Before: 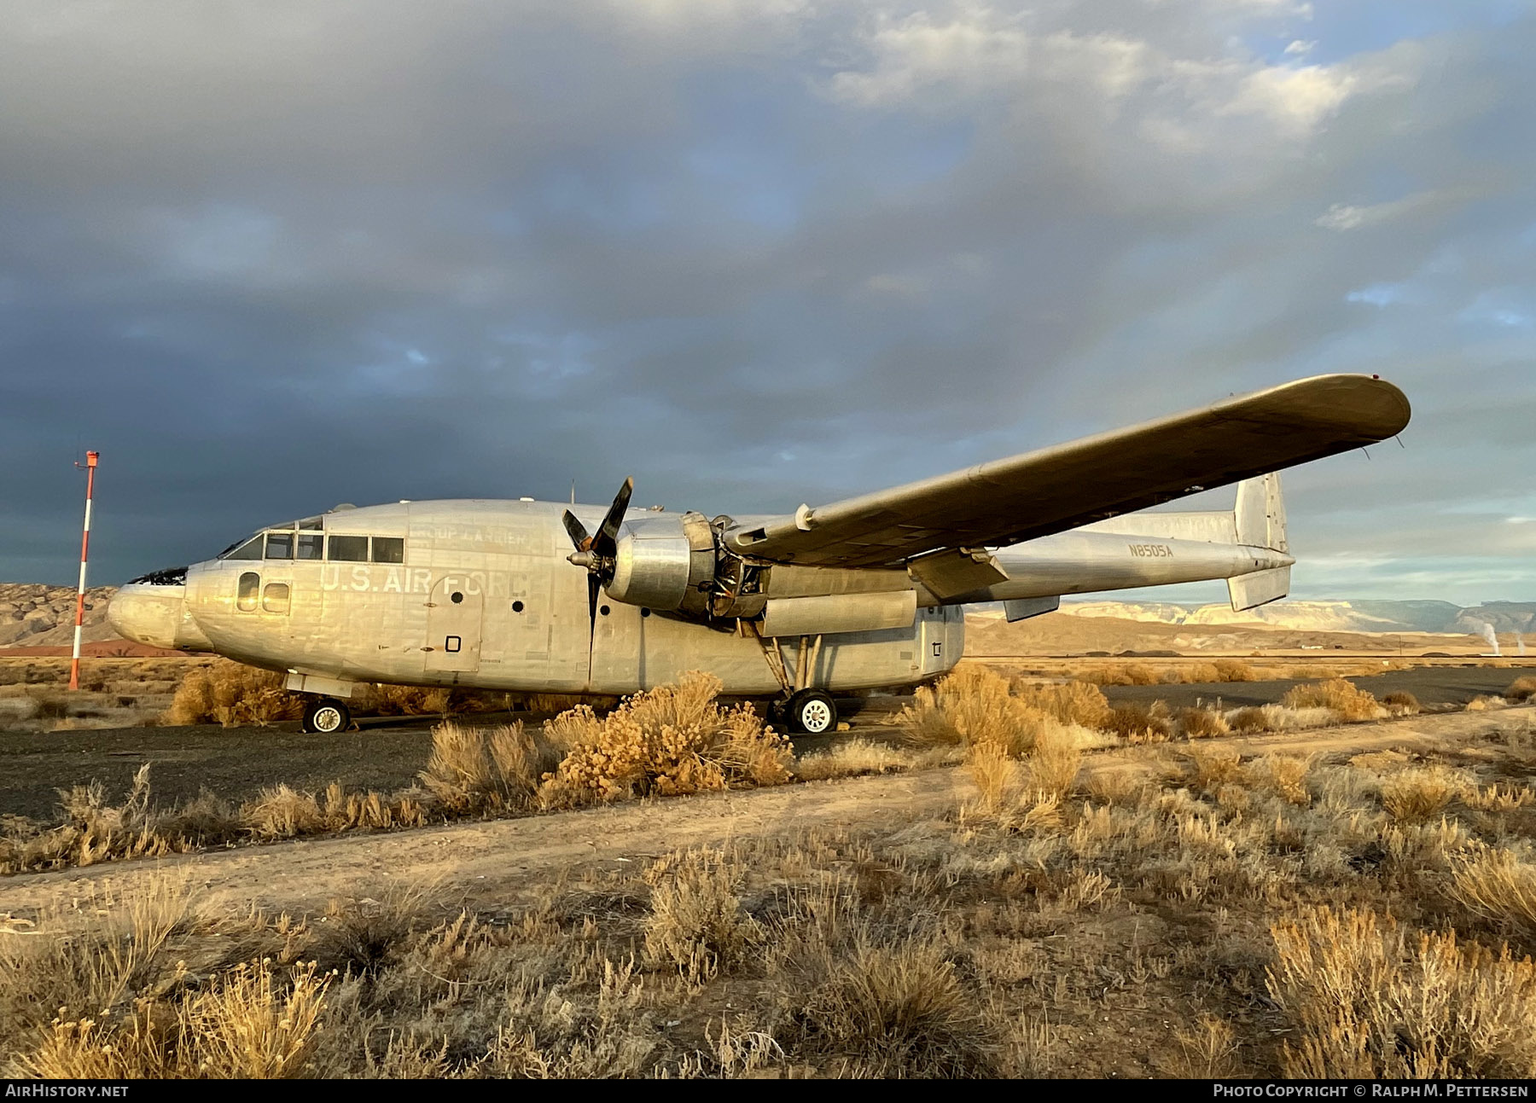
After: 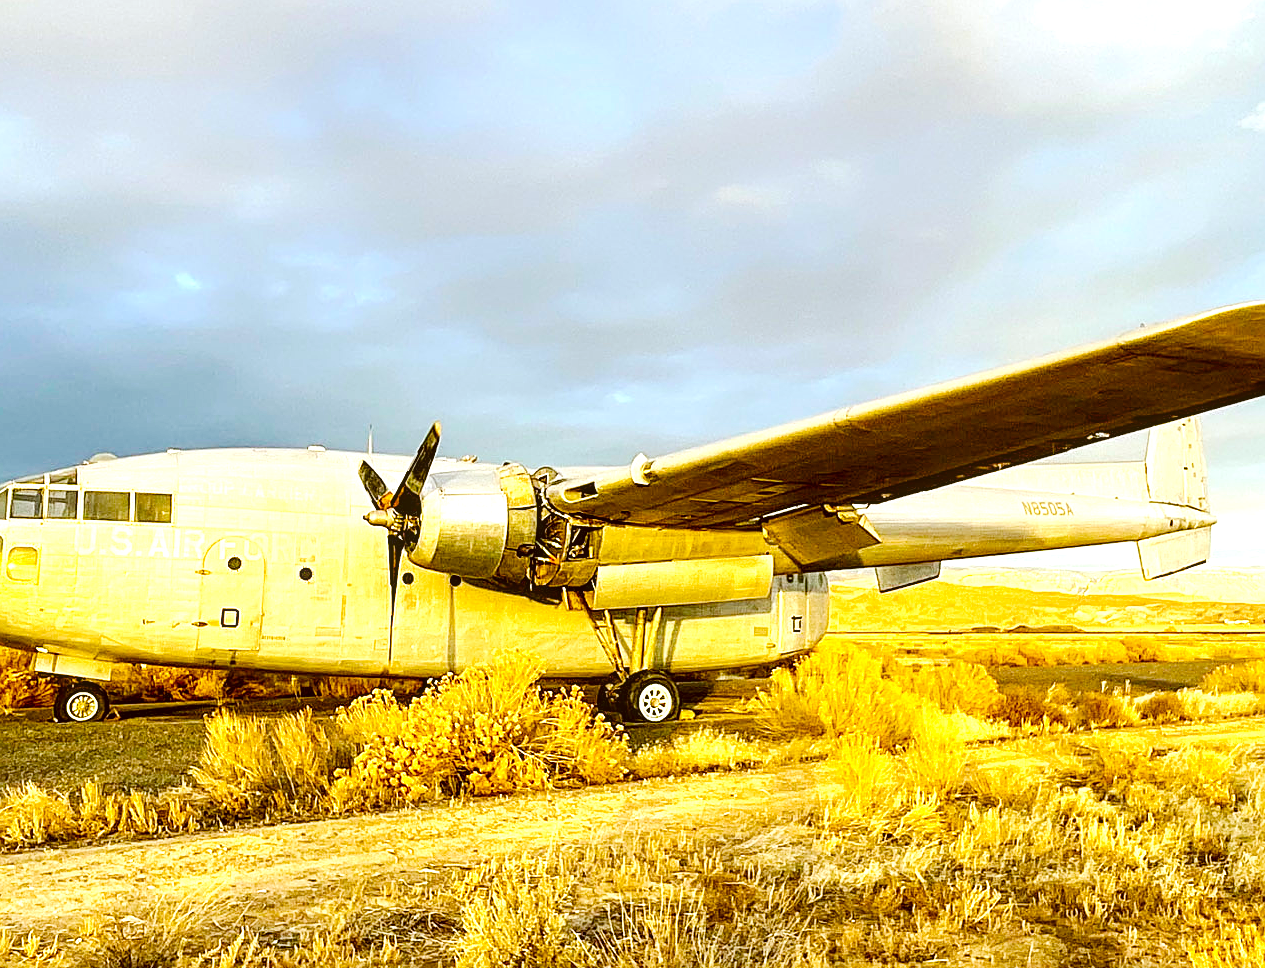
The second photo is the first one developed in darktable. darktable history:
local contrast: detail 130%
sharpen: on, module defaults
crop and rotate: left 16.775%, top 10.673%, right 12.895%, bottom 14.399%
color correction: highlights a* -0.411, highlights b* 0.155, shadows a* 4.96, shadows b* 20.28
exposure: black level correction 0, exposure 1.744 EV, compensate highlight preservation false
tone curve: curves: ch0 [(0, 0) (0.091, 0.066) (0.184, 0.16) (0.491, 0.519) (0.748, 0.765) (1, 0.919)]; ch1 [(0, 0) (0.179, 0.173) (0.322, 0.32) (0.424, 0.424) (0.502, 0.504) (0.56, 0.575) (0.631, 0.675) (0.777, 0.806) (1, 1)]; ch2 [(0, 0) (0.434, 0.447) (0.485, 0.495) (0.524, 0.563) (0.676, 0.691) (1, 1)], preserve colors none
color balance rgb: power › hue 74.37°, linear chroma grading › global chroma 19.854%, perceptual saturation grading › global saturation 31.052%, global vibrance 20%
